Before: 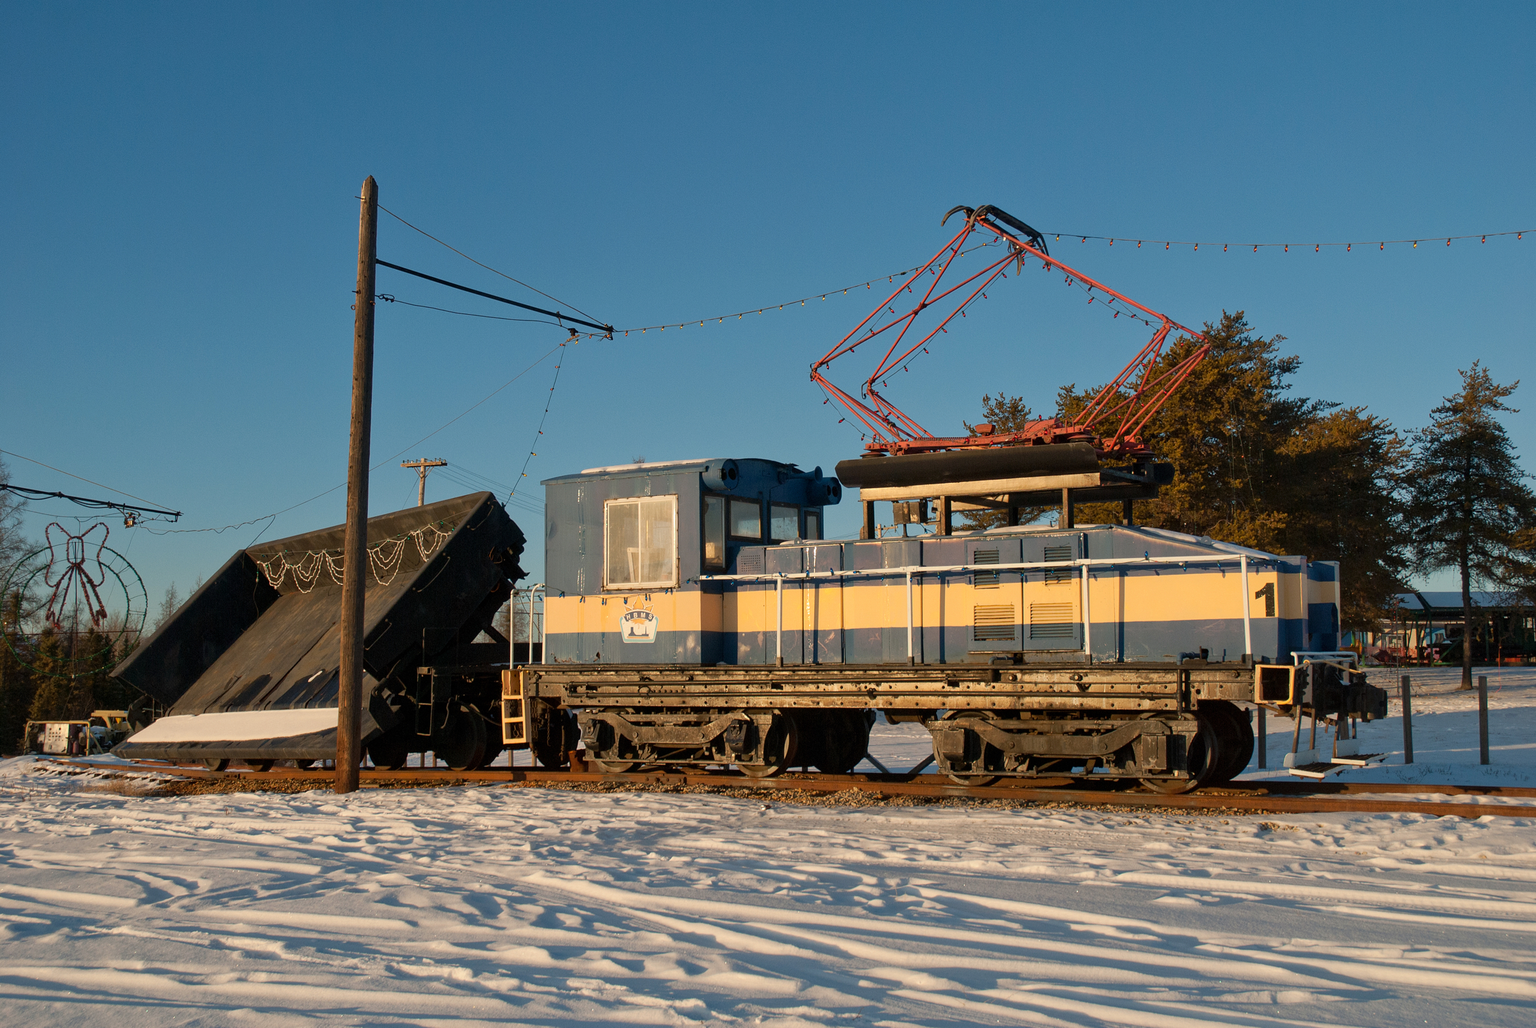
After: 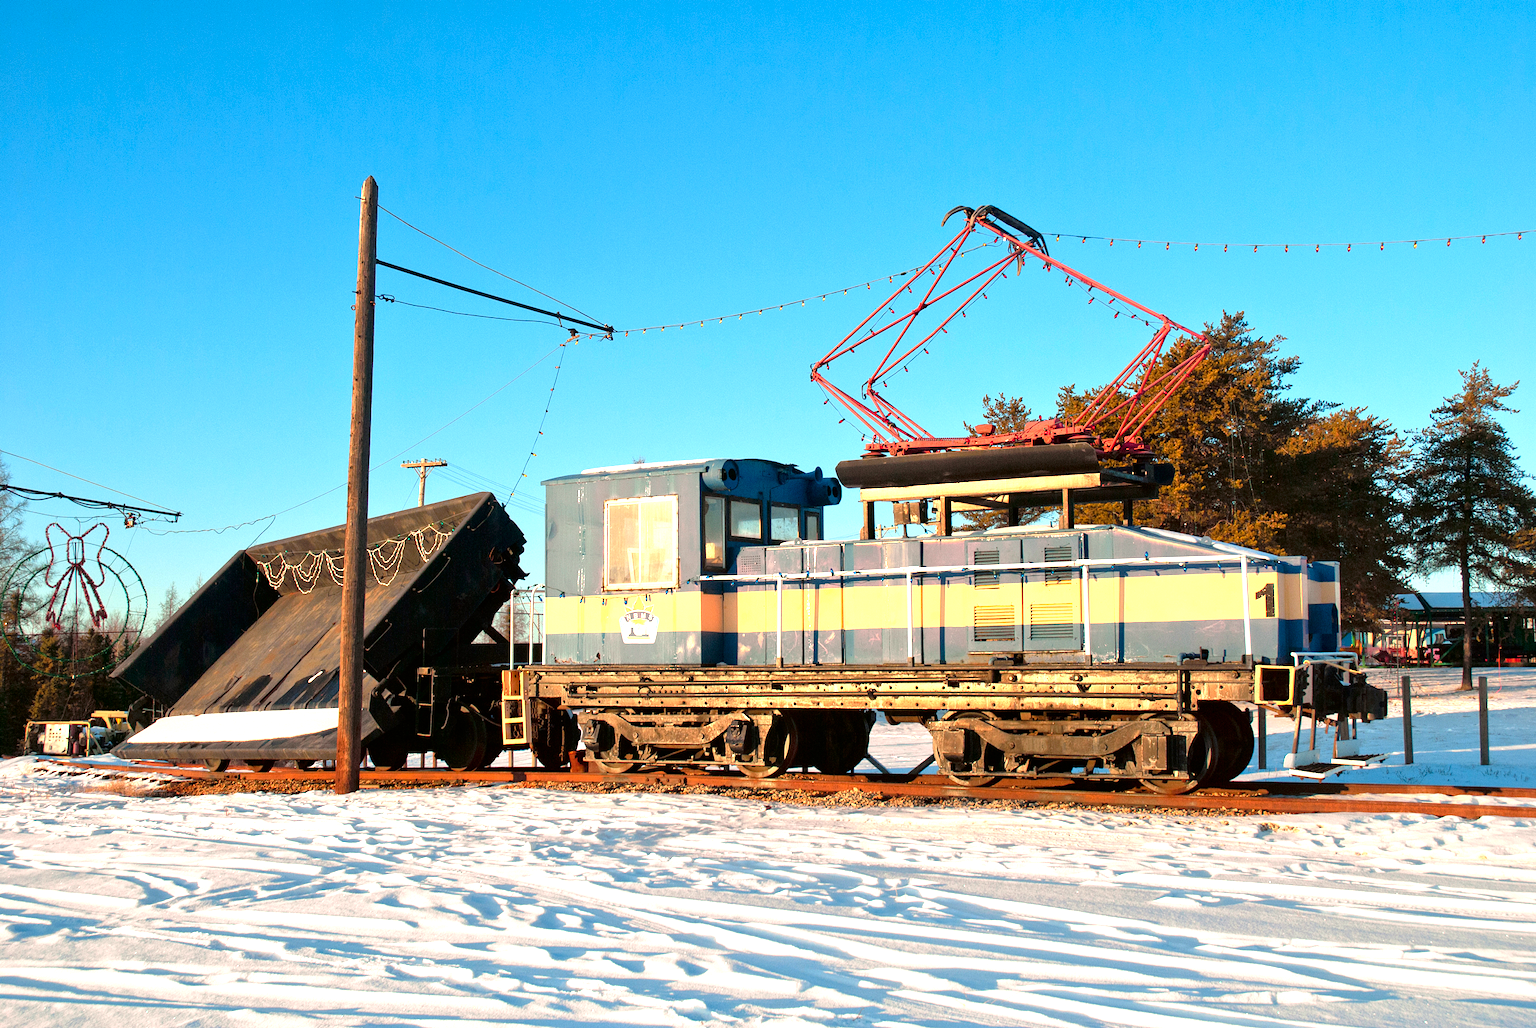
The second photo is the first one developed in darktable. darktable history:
tone equalizer: -8 EV -0.387 EV, -7 EV -0.428 EV, -6 EV -0.329 EV, -5 EV -0.208 EV, -3 EV 0.205 EV, -2 EV 0.34 EV, -1 EV 0.373 EV, +0 EV 0.41 EV
tone curve: curves: ch0 [(0, 0) (0.059, 0.027) (0.162, 0.125) (0.304, 0.279) (0.547, 0.532) (0.828, 0.815) (1, 0.983)]; ch1 [(0, 0) (0.23, 0.166) (0.34, 0.308) (0.371, 0.337) (0.429, 0.411) (0.477, 0.462) (0.499, 0.498) (0.529, 0.537) (0.559, 0.582) (0.743, 0.798) (1, 1)]; ch2 [(0, 0) (0.431, 0.414) (0.498, 0.503) (0.524, 0.528) (0.568, 0.546) (0.6, 0.597) (0.634, 0.645) (0.728, 0.742) (1, 1)], color space Lab, independent channels, preserve colors none
exposure: black level correction 0, exposure 1.199 EV, compensate highlight preservation false
